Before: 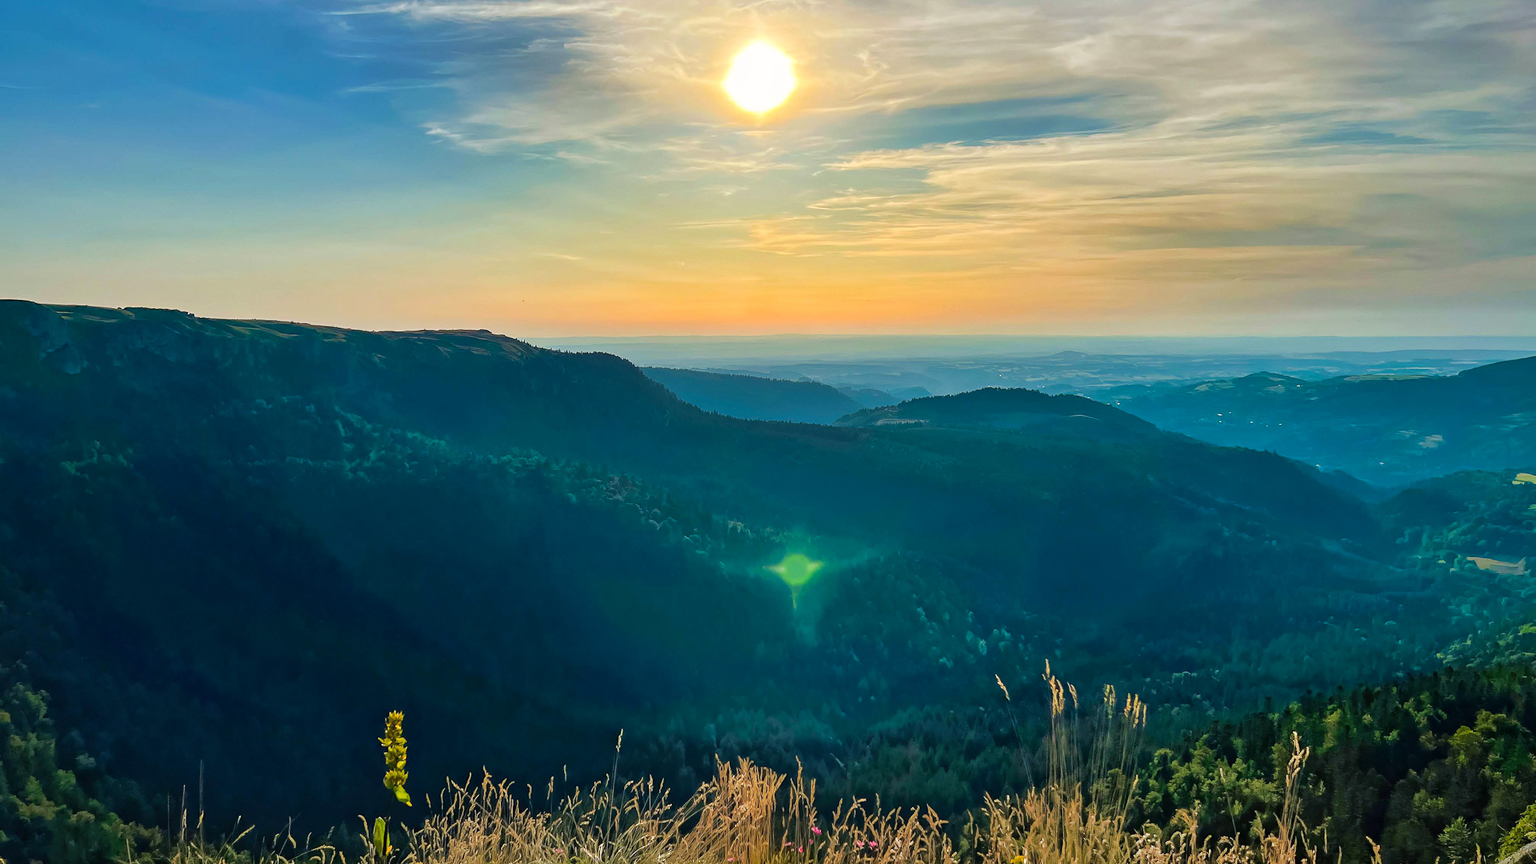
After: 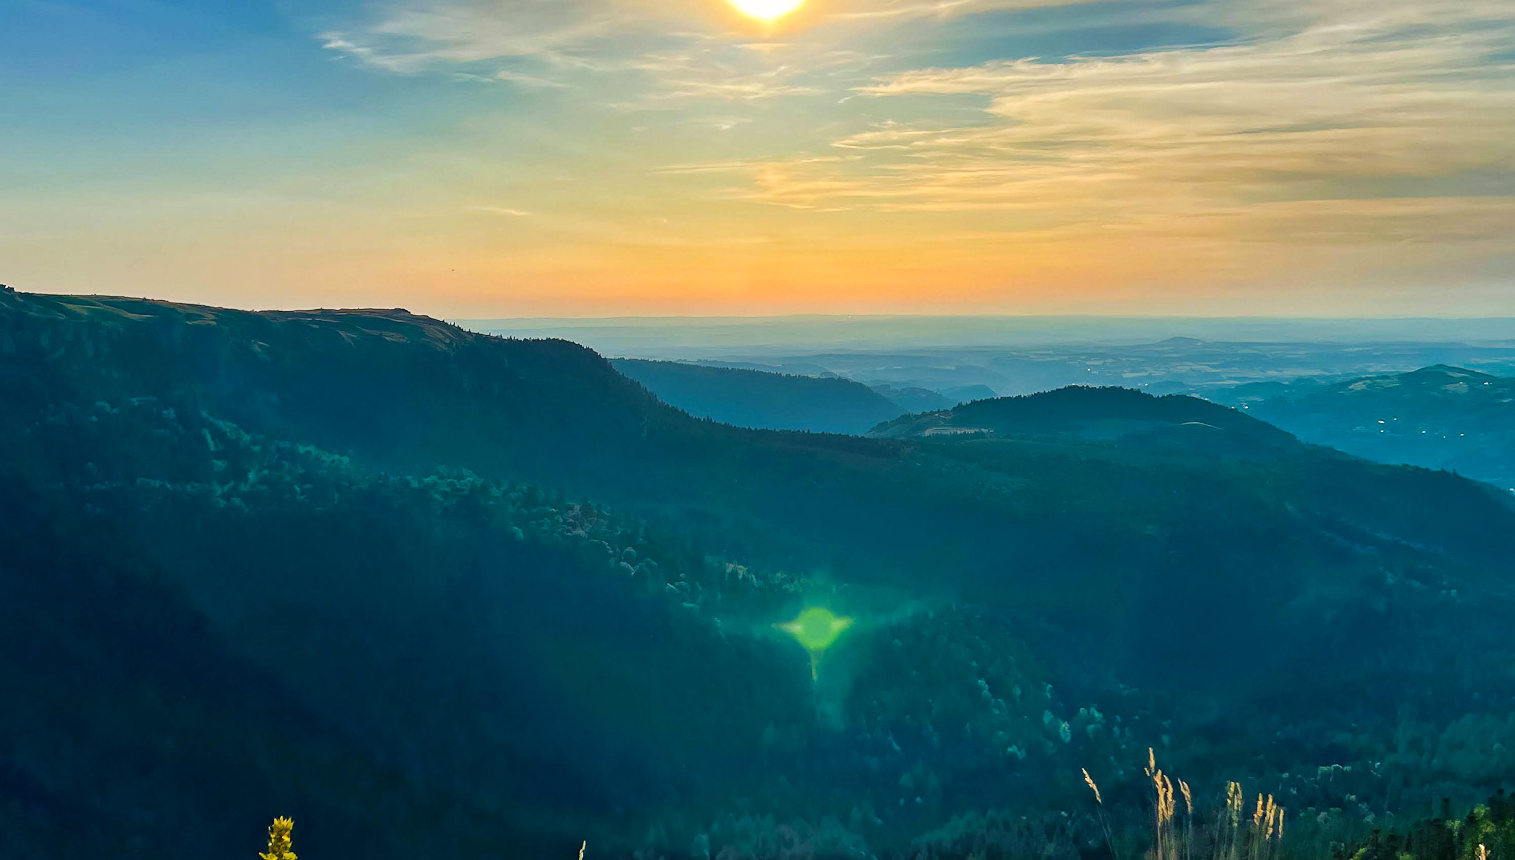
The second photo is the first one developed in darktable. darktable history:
crop and rotate: left 12.003%, top 11.456%, right 14.001%, bottom 13.809%
